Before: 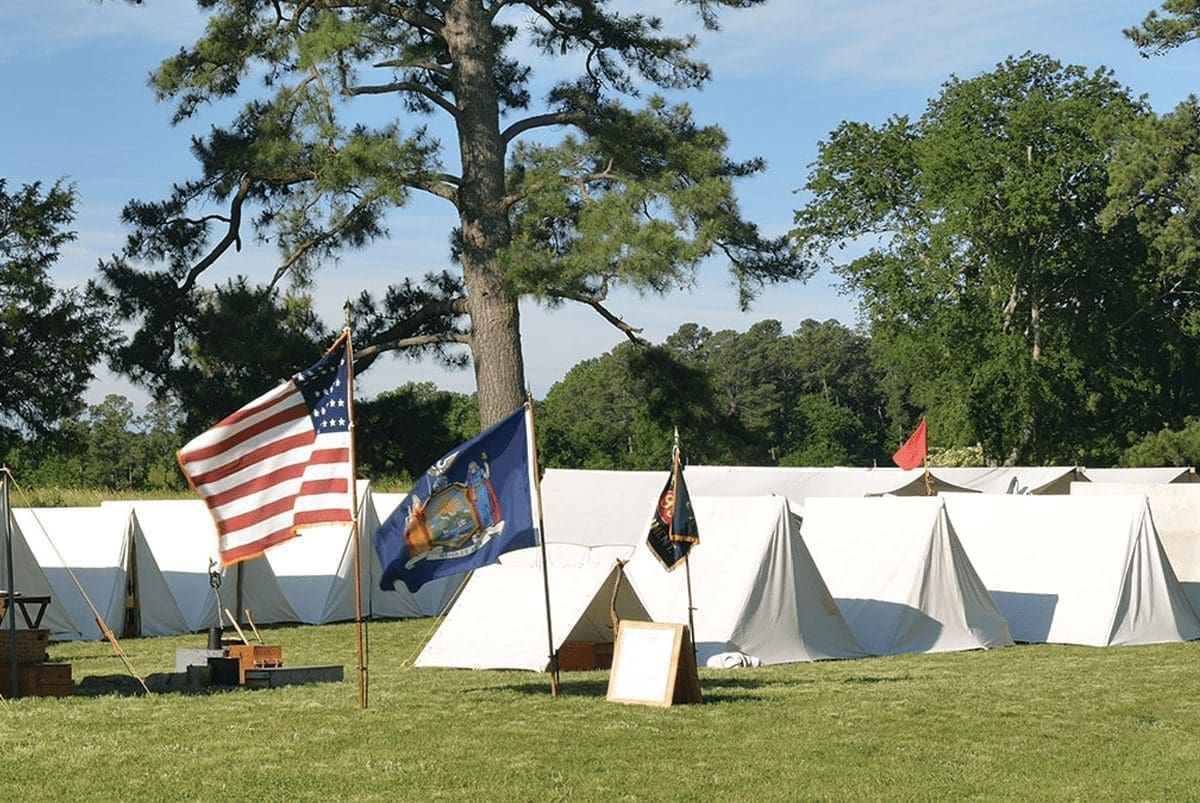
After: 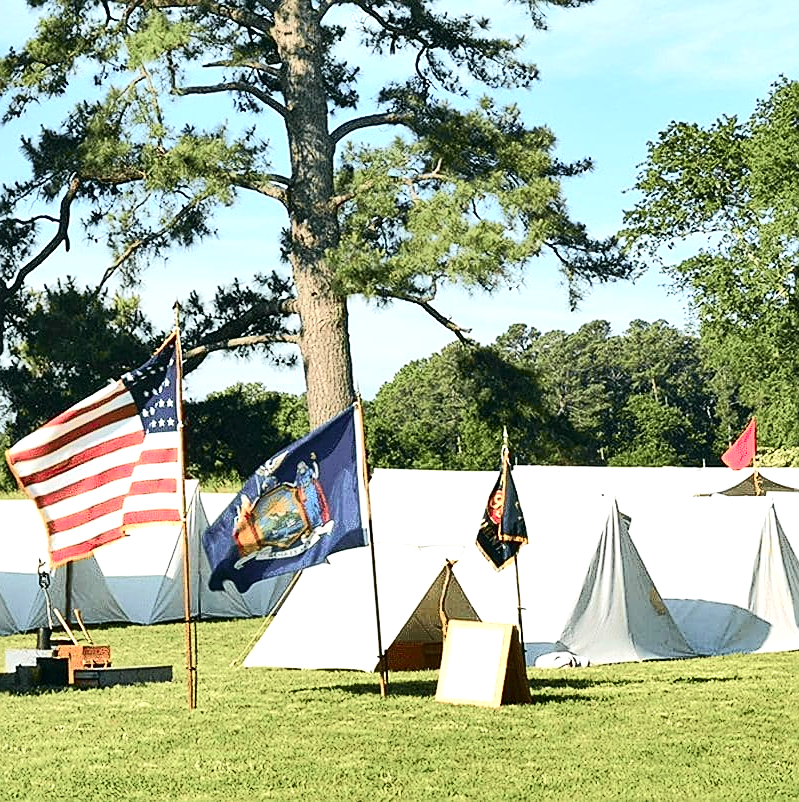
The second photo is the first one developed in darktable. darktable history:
exposure: black level correction 0.001, exposure 1.119 EV, compensate highlight preservation false
sharpen: amount 0.475
crop and rotate: left 14.304%, right 19.049%
shadows and highlights: shadows 53.1, soften with gaussian
tone curve: curves: ch0 [(0, 0.008) (0.081, 0.044) (0.177, 0.123) (0.283, 0.253) (0.416, 0.449) (0.495, 0.524) (0.661, 0.756) (0.796, 0.859) (1, 0.951)]; ch1 [(0, 0) (0.161, 0.092) (0.35, 0.33) (0.392, 0.392) (0.427, 0.426) (0.479, 0.472) (0.505, 0.5) (0.521, 0.524) (0.567, 0.556) (0.583, 0.588) (0.625, 0.627) (0.678, 0.733) (1, 1)]; ch2 [(0, 0) (0.346, 0.362) (0.404, 0.427) (0.502, 0.499) (0.531, 0.523) (0.544, 0.561) (0.58, 0.59) (0.629, 0.642) (0.717, 0.678) (1, 1)], color space Lab, independent channels
